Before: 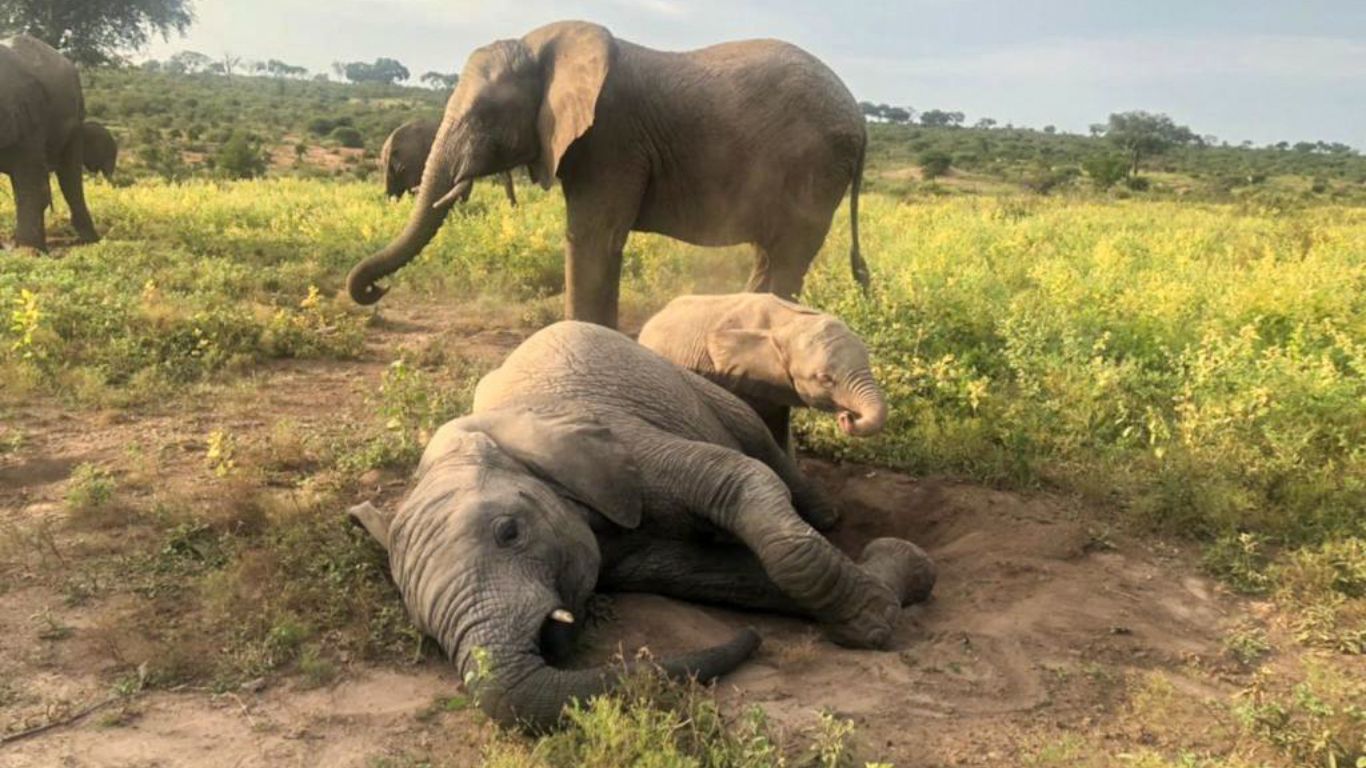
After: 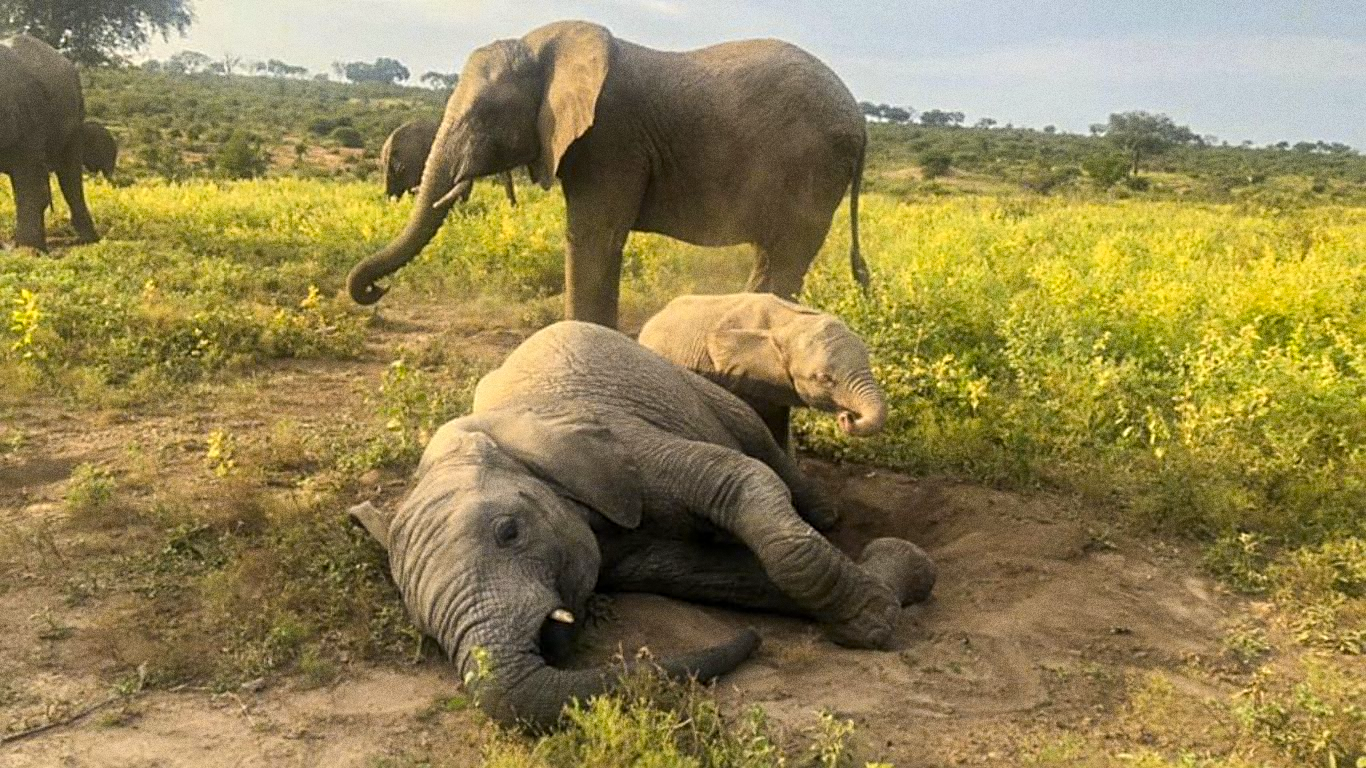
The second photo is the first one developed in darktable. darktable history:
grain: coarseness 9.61 ISO, strength 35.62%
color contrast: green-magenta contrast 0.85, blue-yellow contrast 1.25, unbound 0
sharpen: on, module defaults
